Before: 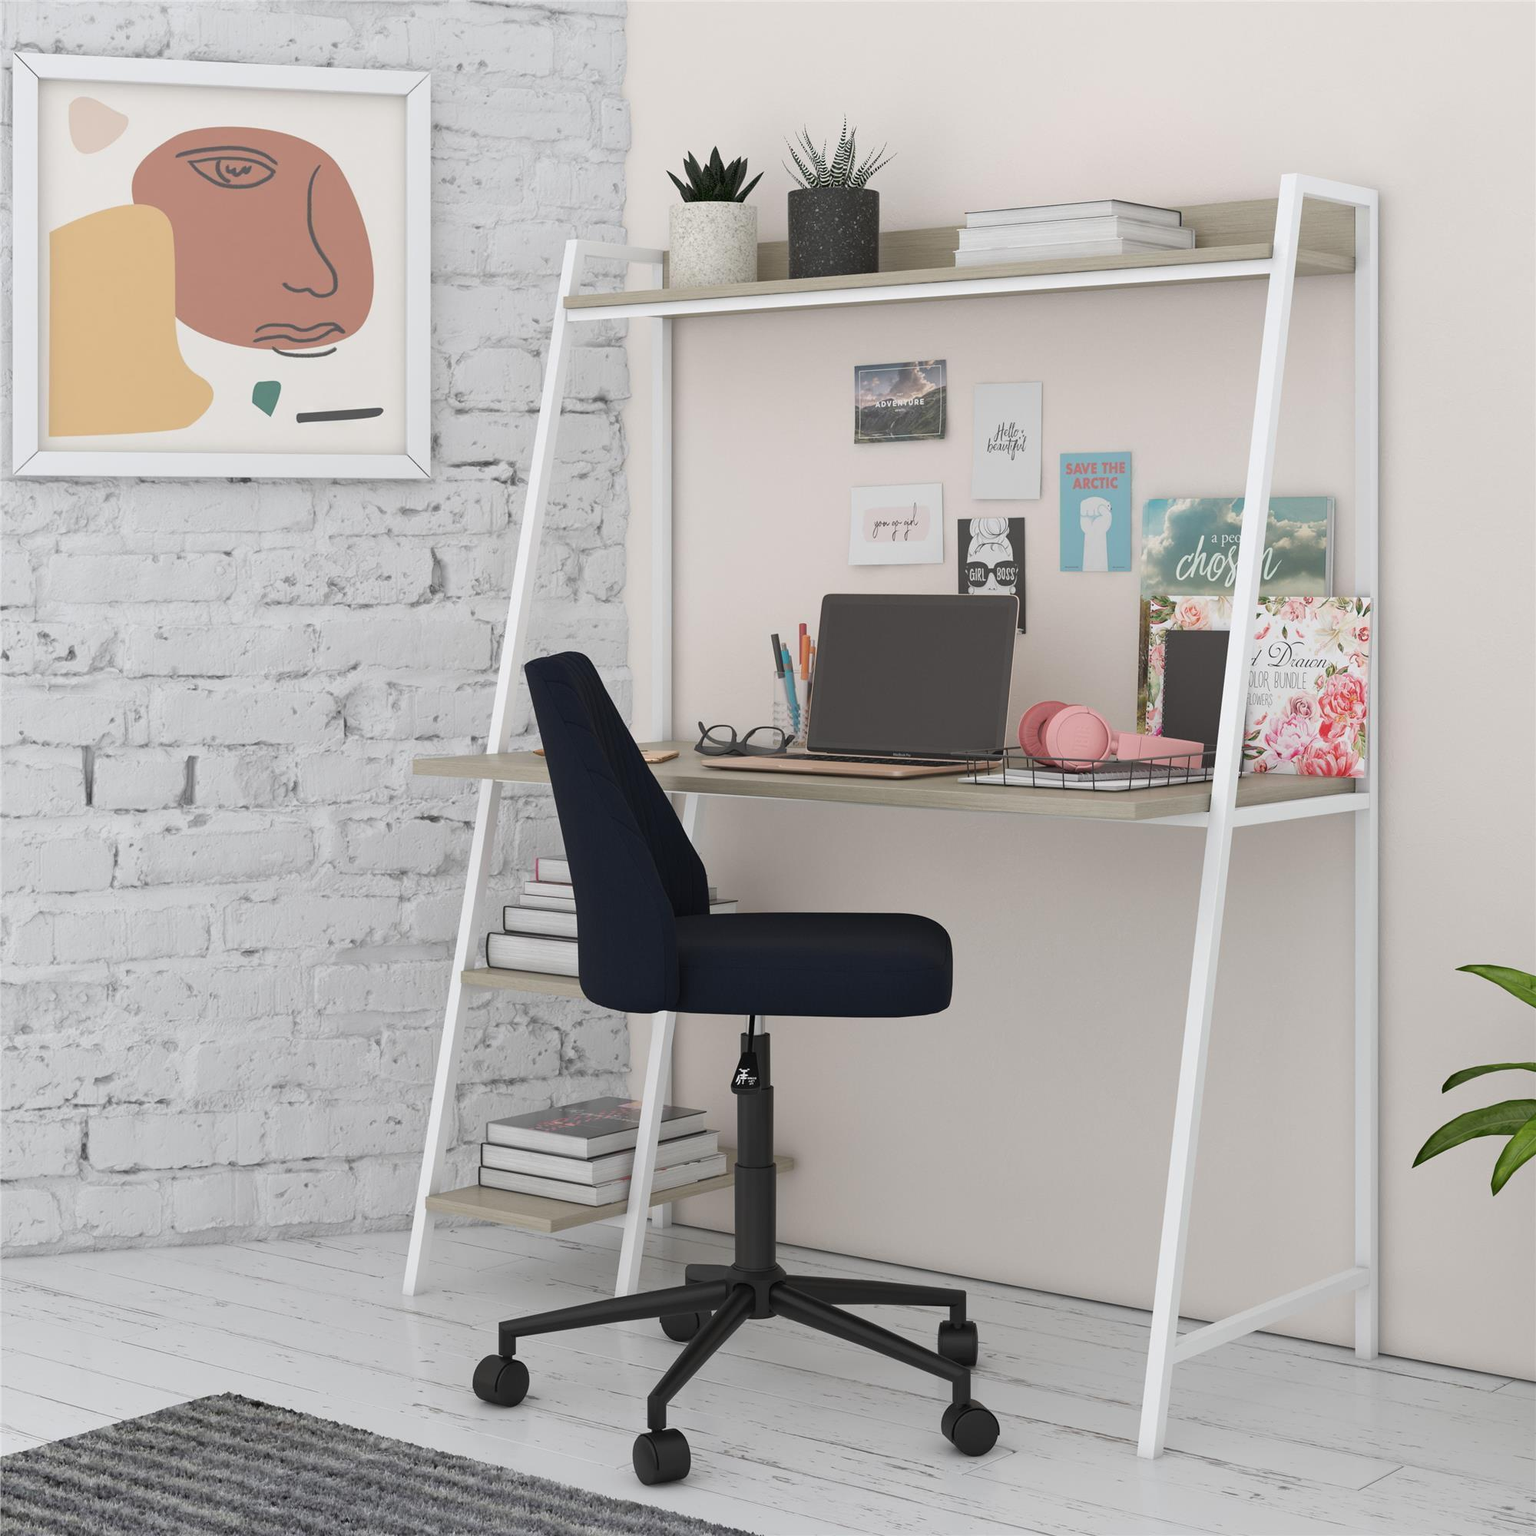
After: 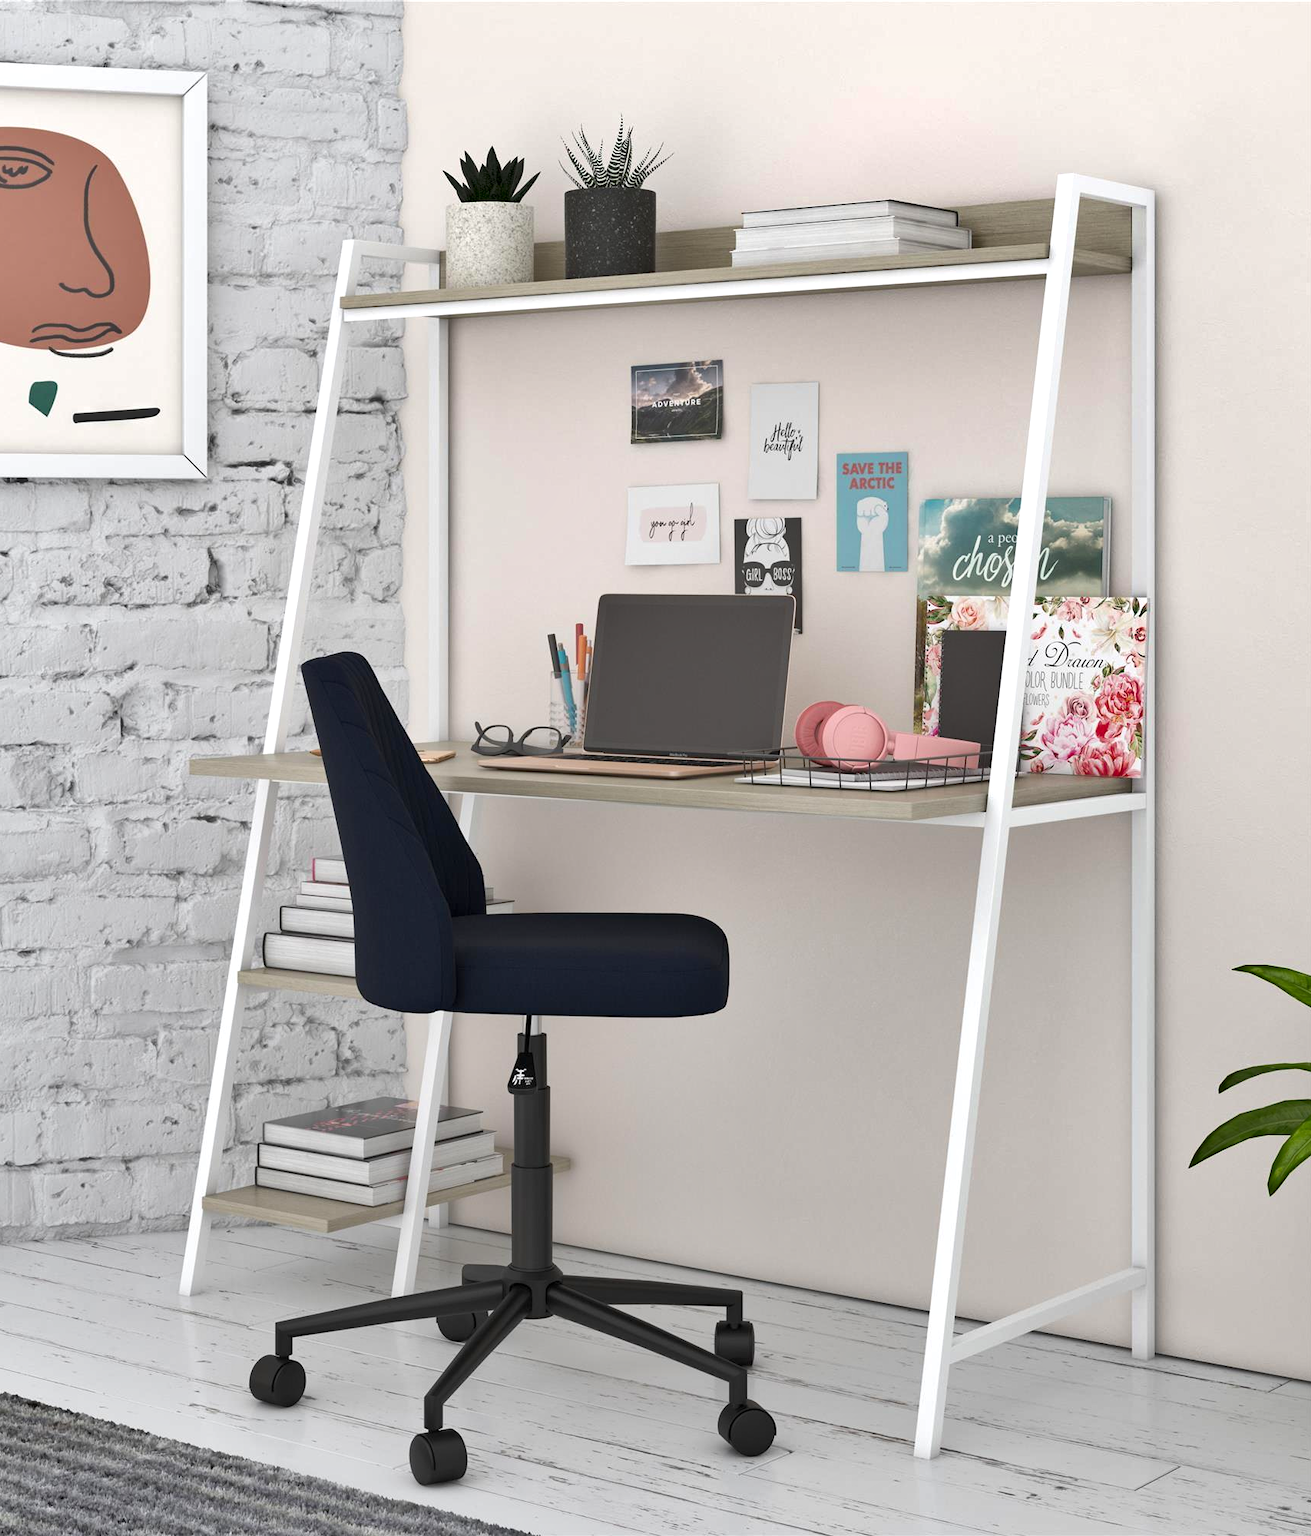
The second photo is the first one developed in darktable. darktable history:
exposure: black level correction 0.003, exposure 0.386 EV, compensate exposure bias true, compensate highlight preservation false
crop and rotate: left 14.556%
shadows and highlights: low approximation 0.01, soften with gaussian
